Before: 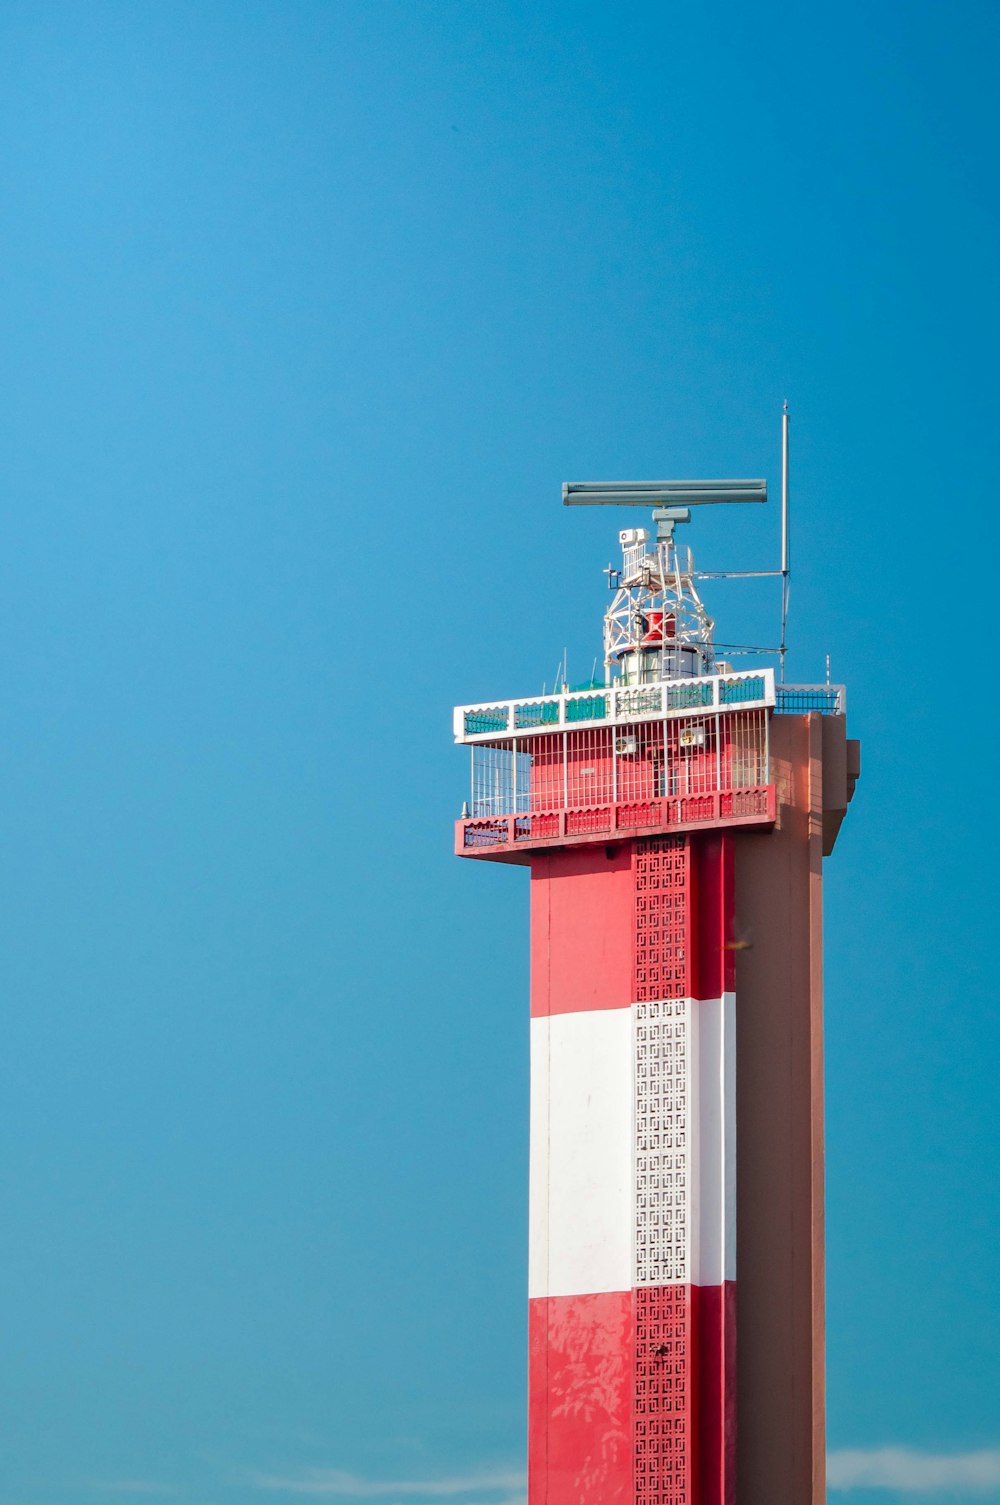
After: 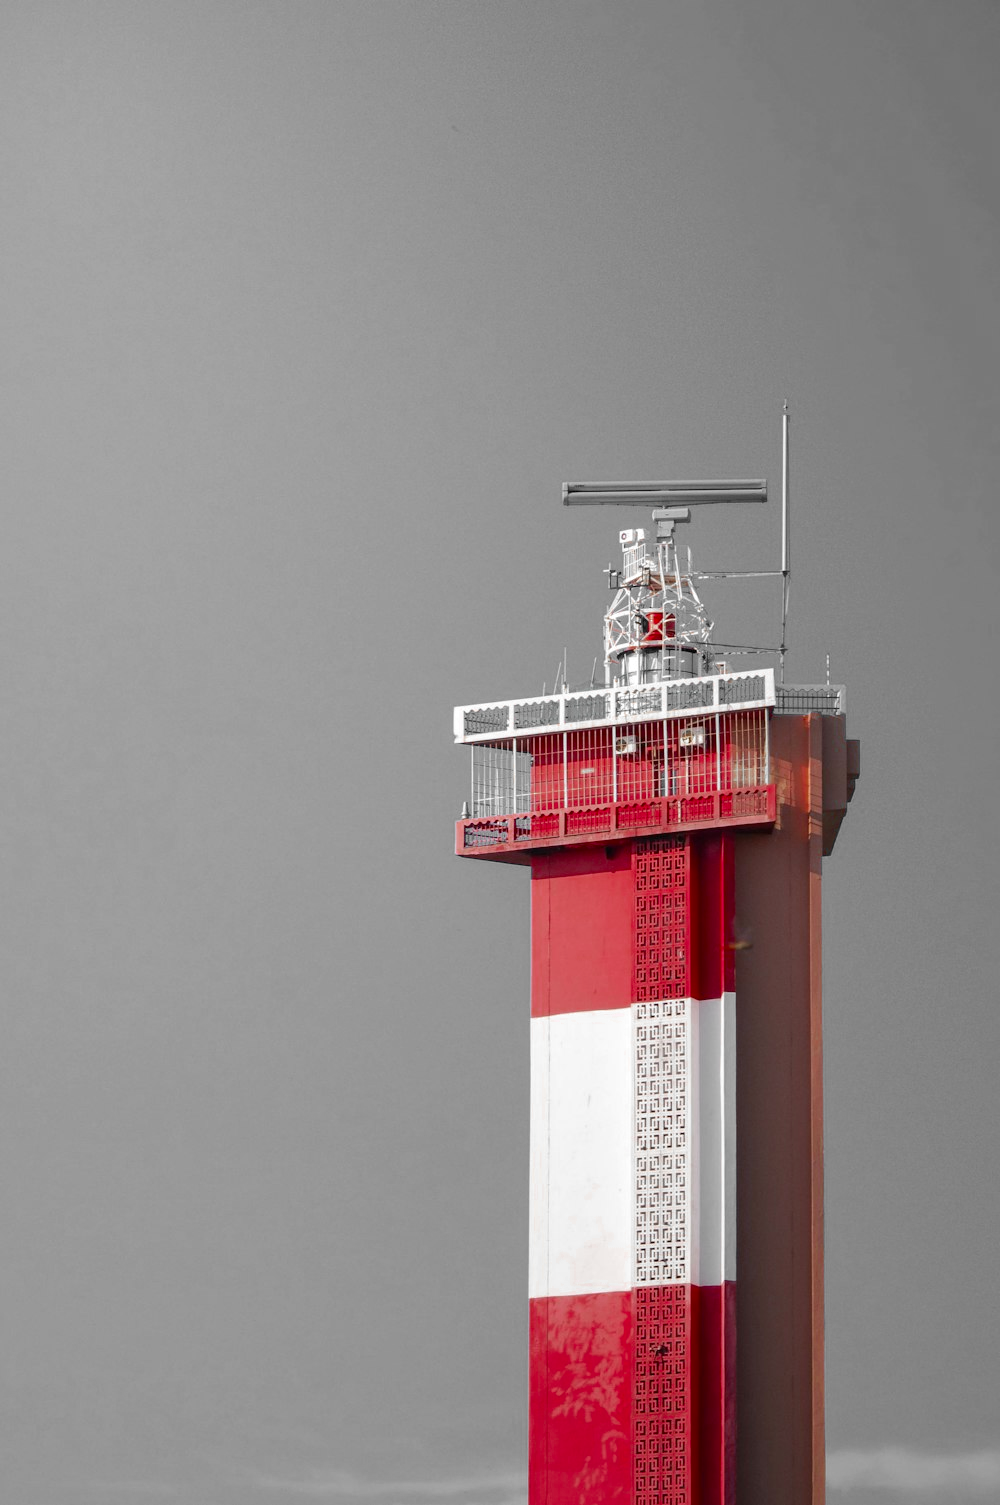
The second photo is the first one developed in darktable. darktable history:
color zones: curves: ch0 [(0, 0.497) (0.096, 0.361) (0.221, 0.538) (0.429, 0.5) (0.571, 0.5) (0.714, 0.5) (0.857, 0.5) (1, 0.497)]; ch1 [(0, 0.5) (0.143, 0.5) (0.257, -0.002) (0.429, 0.04) (0.571, -0.001) (0.714, -0.015) (0.857, 0.024) (1, 0.5)]
